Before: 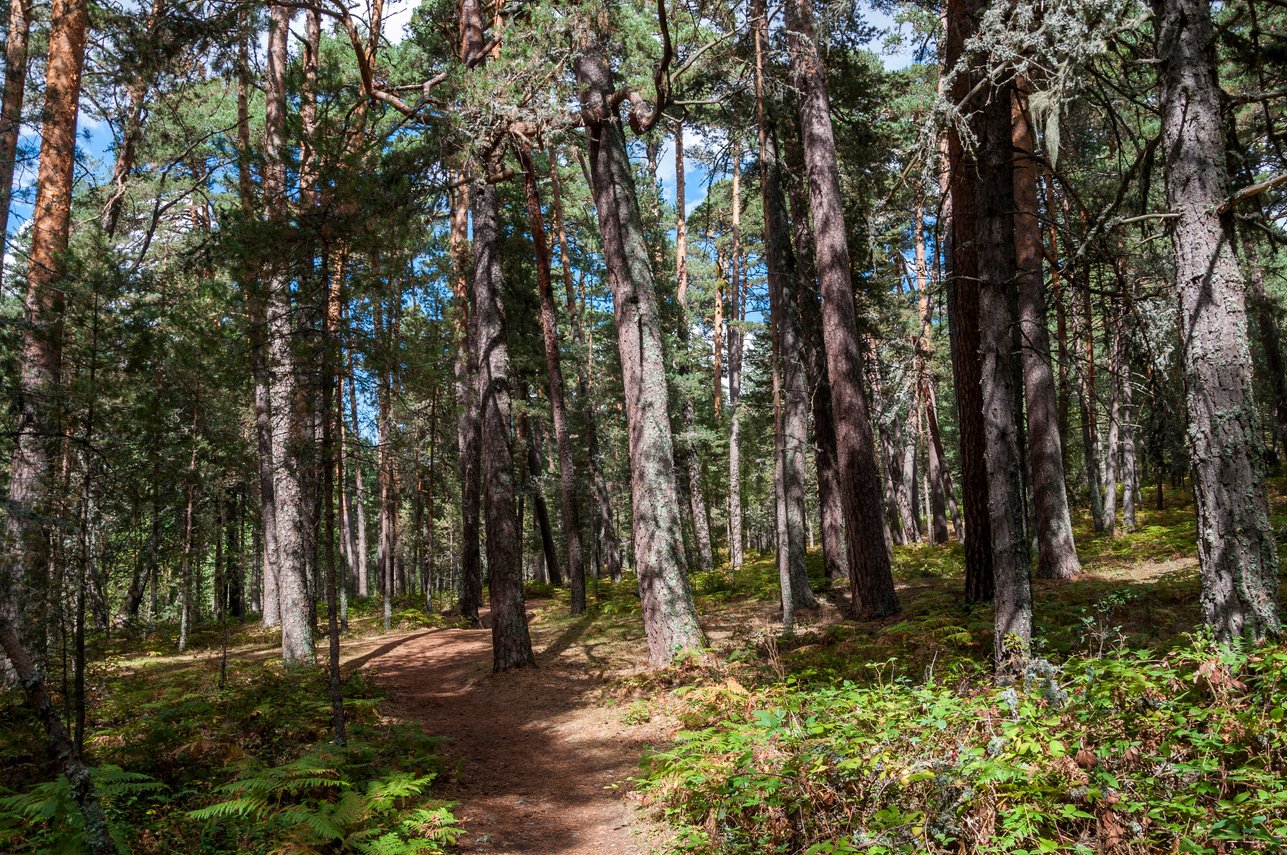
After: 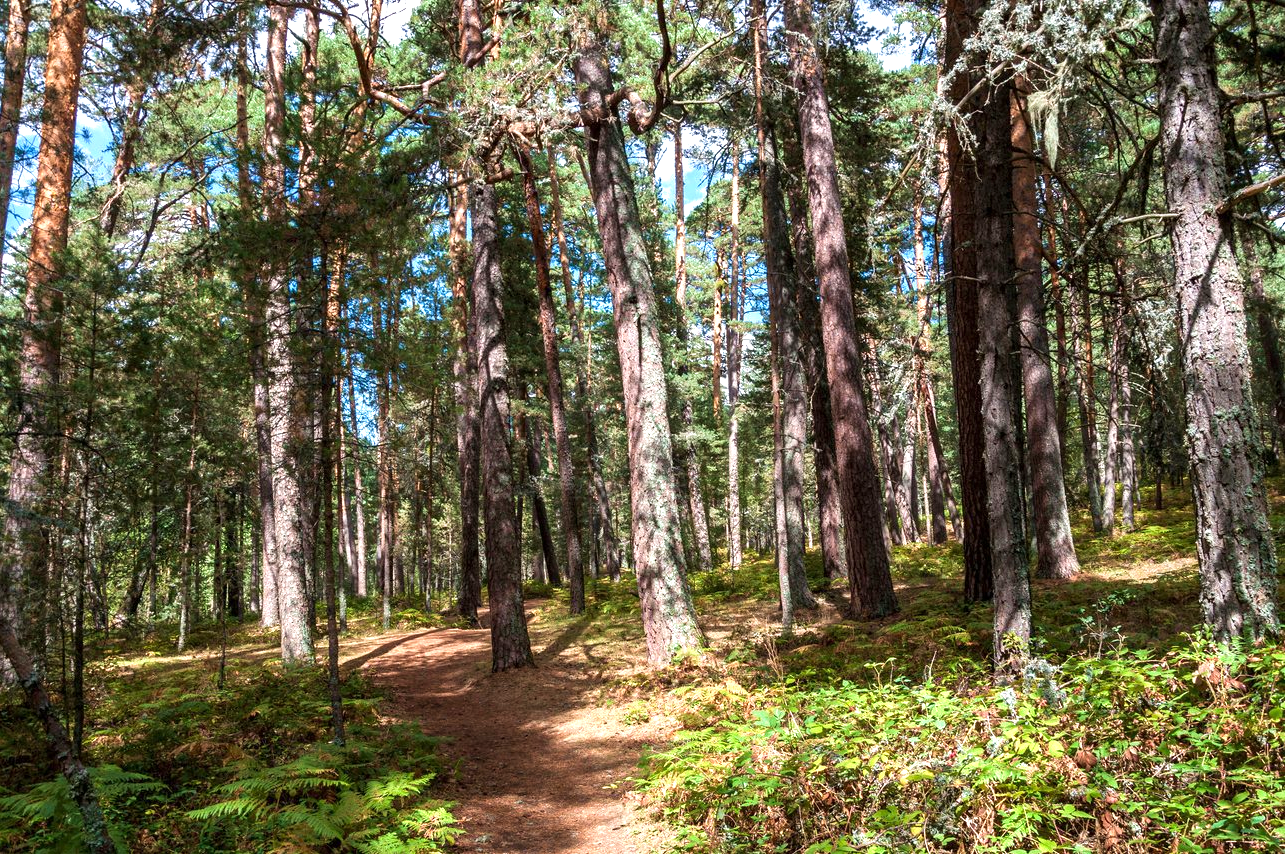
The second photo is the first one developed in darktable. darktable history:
crop and rotate: left 0.126%
exposure: exposure 0.74 EV, compensate highlight preservation false
velvia: on, module defaults
